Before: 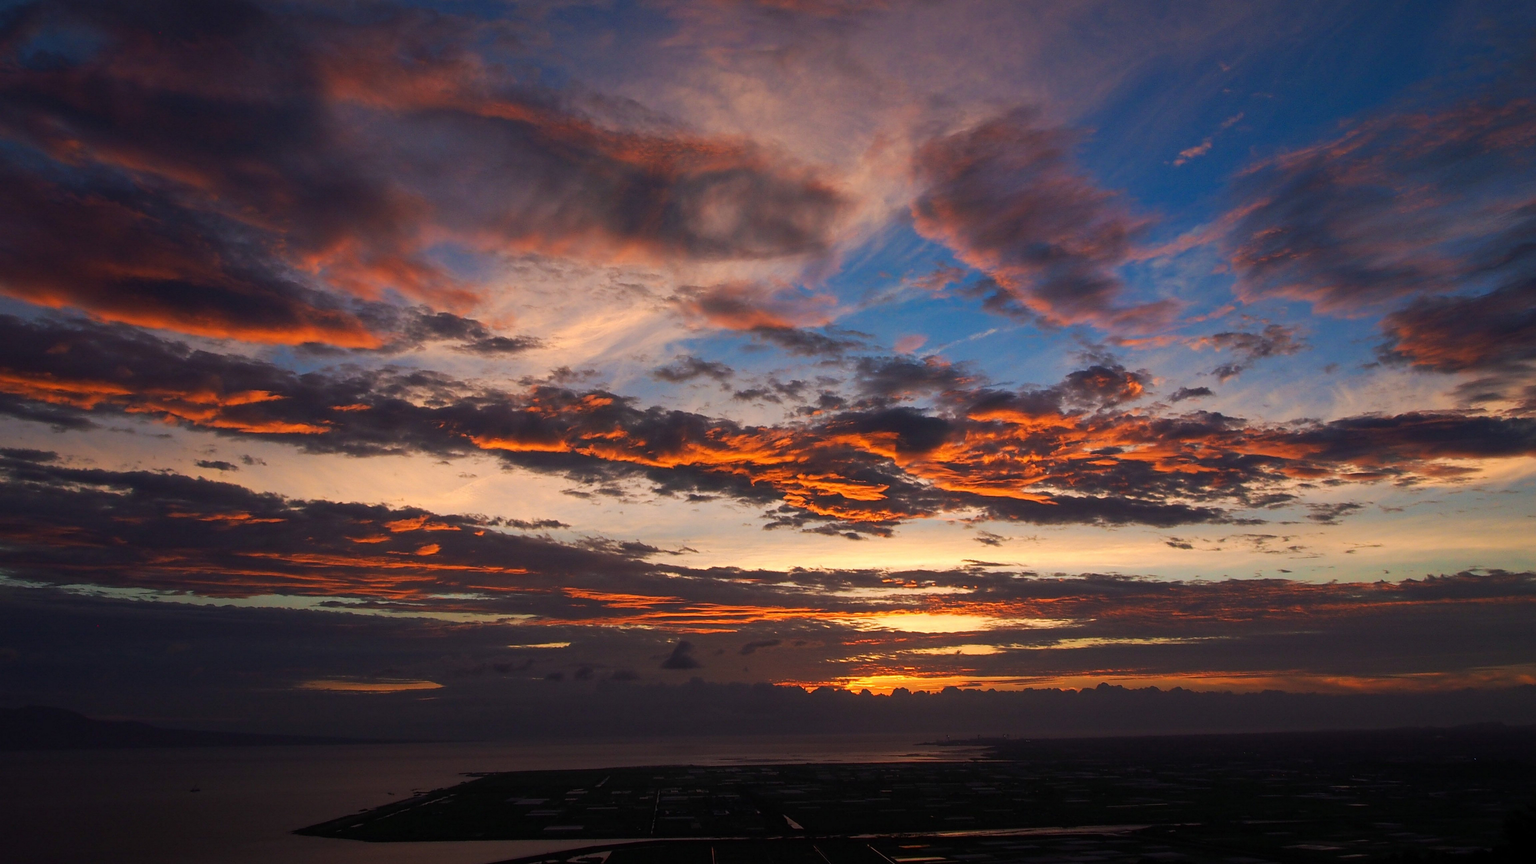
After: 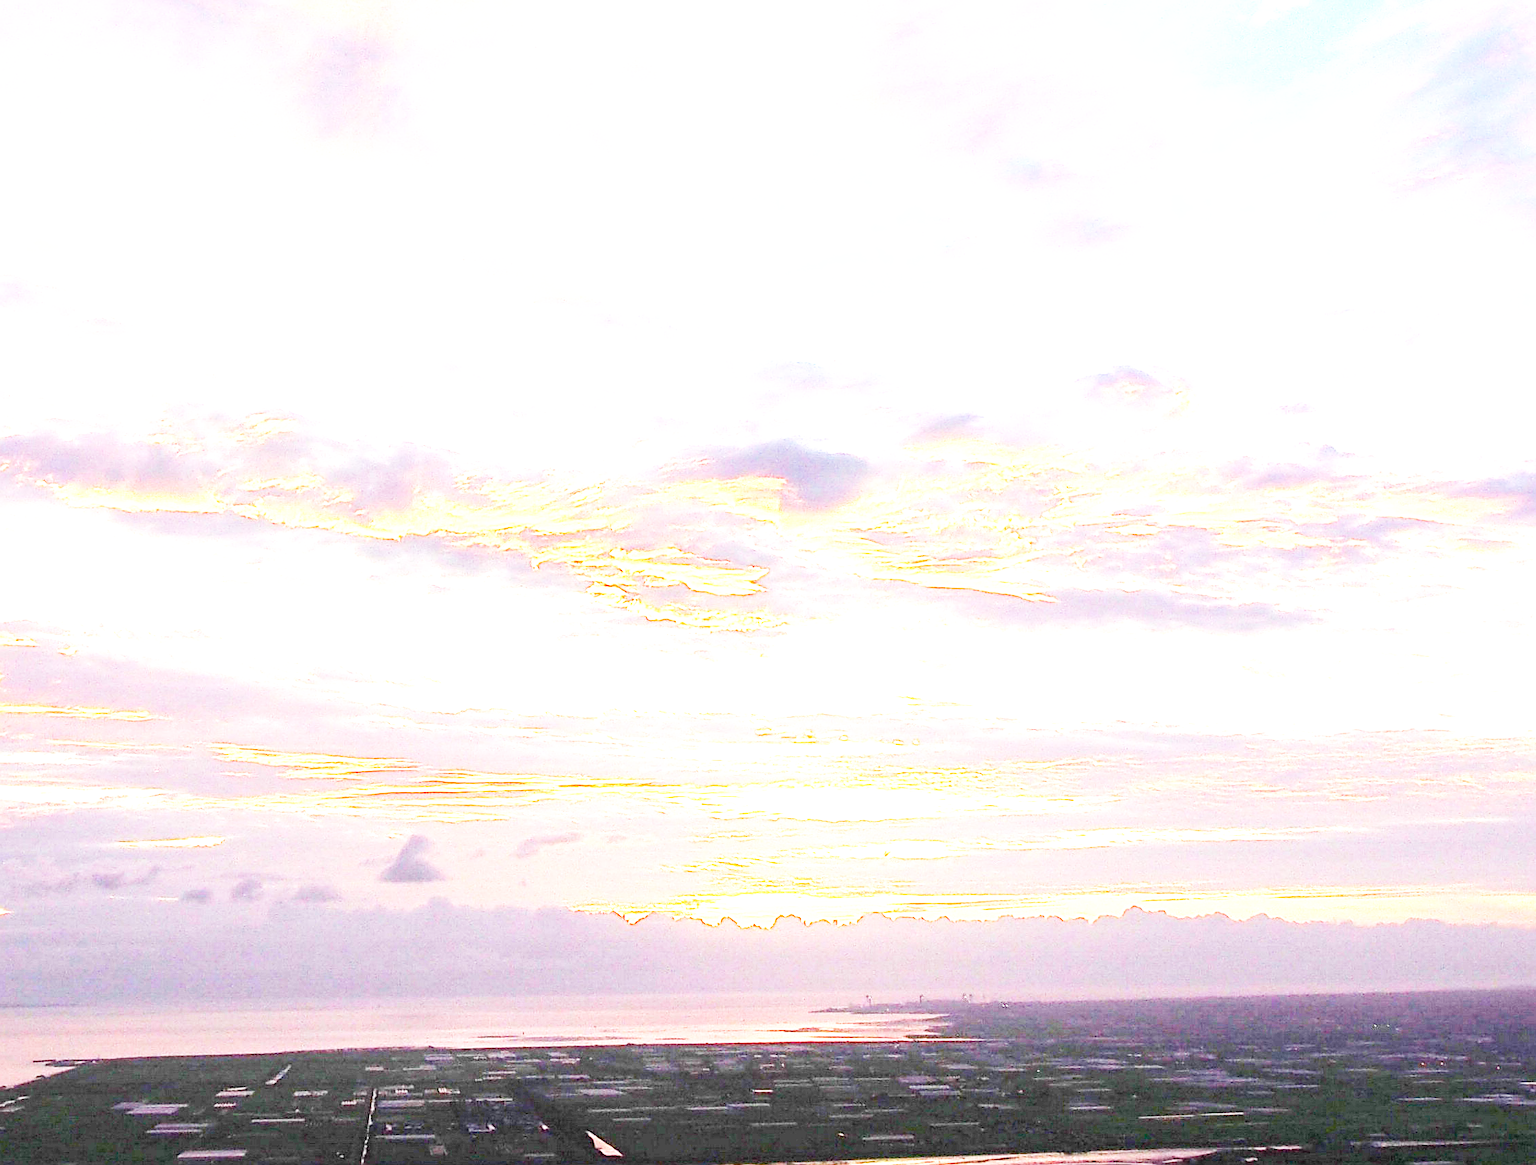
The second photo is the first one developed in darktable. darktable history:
base curve: curves: ch0 [(0, 0.003) (0.001, 0.002) (0.006, 0.004) (0.02, 0.022) (0.048, 0.086) (0.094, 0.234) (0.162, 0.431) (0.258, 0.629) (0.385, 0.8) (0.548, 0.918) (0.751, 0.988) (1, 1)], preserve colors none
sharpen: on, module defaults
crop and rotate: left 28.638%, top 17.647%, right 12.805%, bottom 3.346%
exposure: black level correction 0, exposure 3.936 EV, compensate highlight preservation false
